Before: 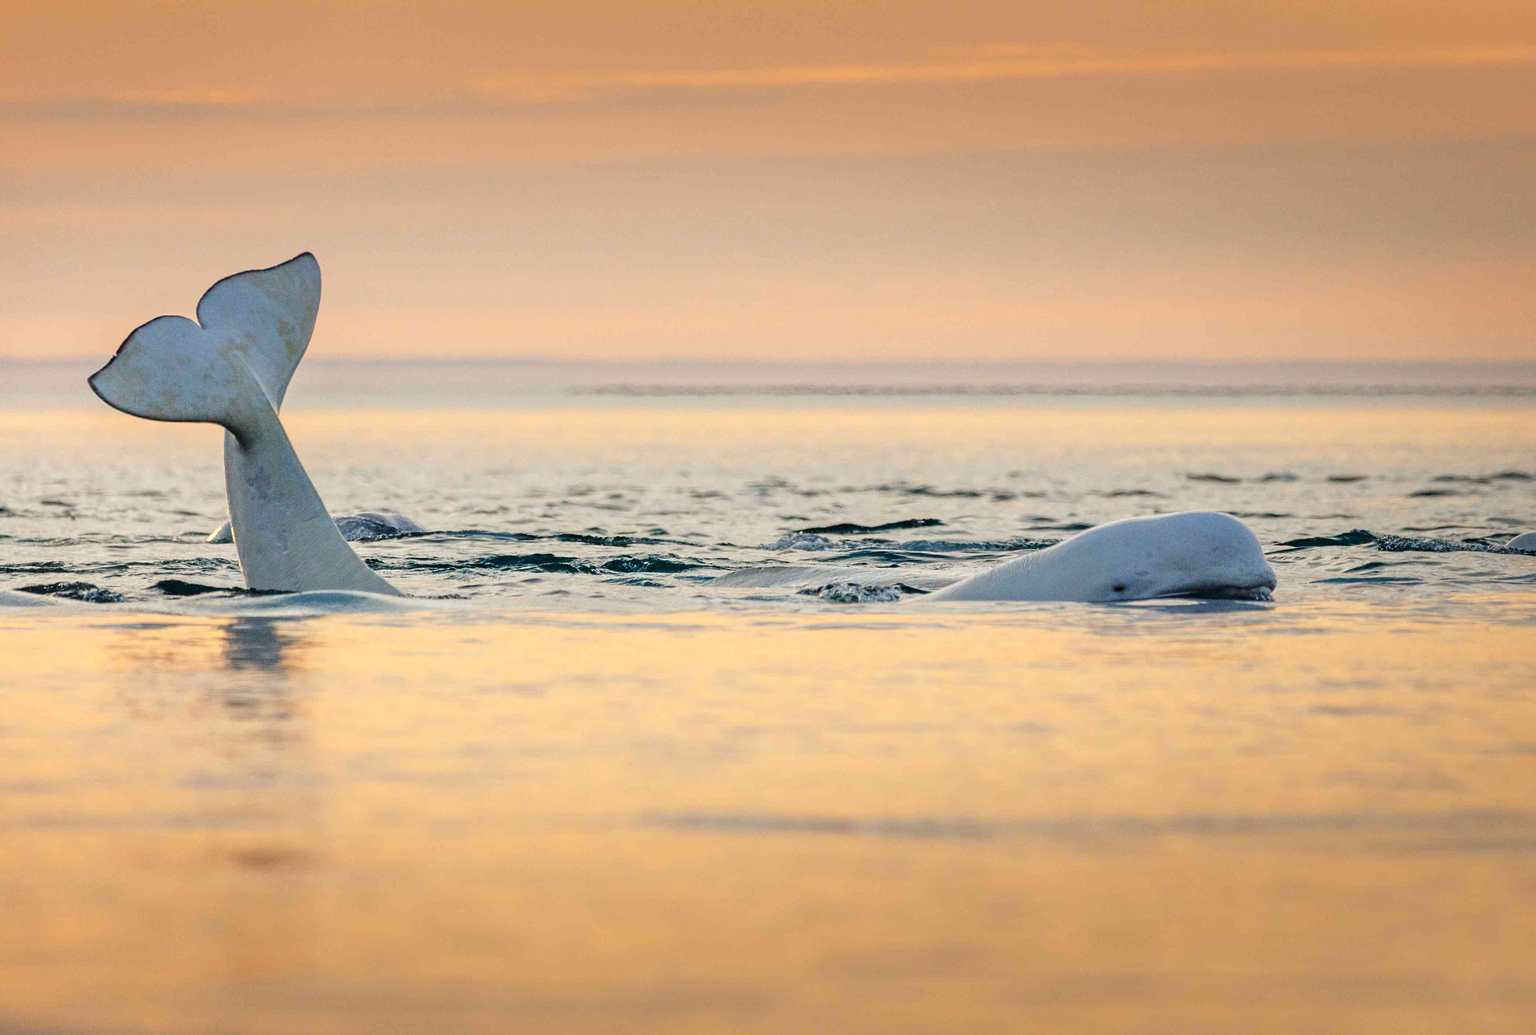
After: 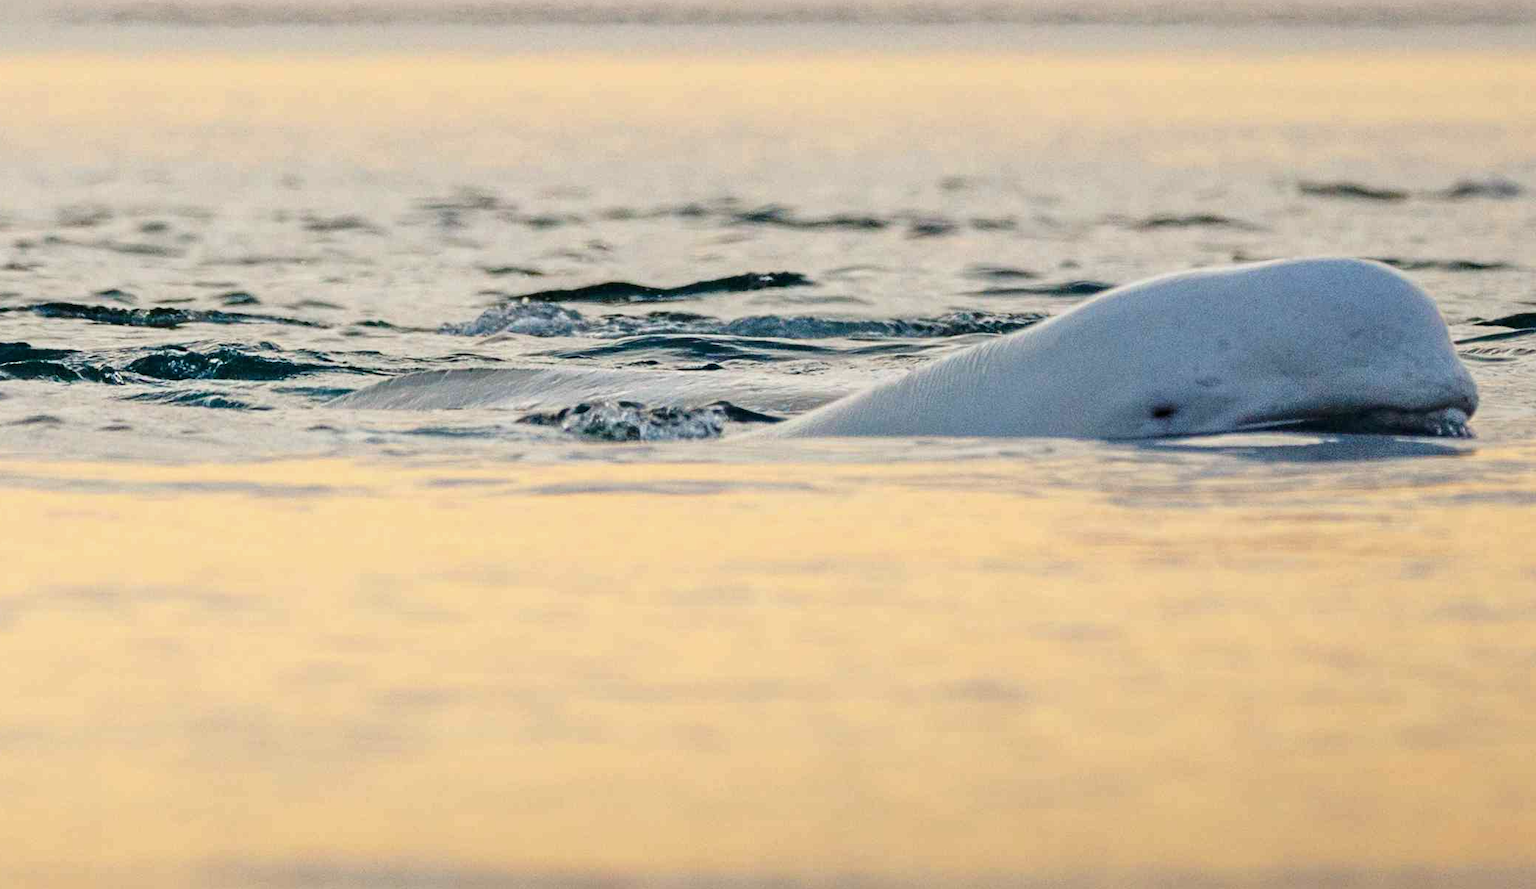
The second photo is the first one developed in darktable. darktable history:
crop: left 35.105%, top 37.02%, right 14.98%, bottom 20.098%
color zones: curves: ch1 [(0.113, 0.438) (0.75, 0.5)]; ch2 [(0.12, 0.526) (0.75, 0.5)]
